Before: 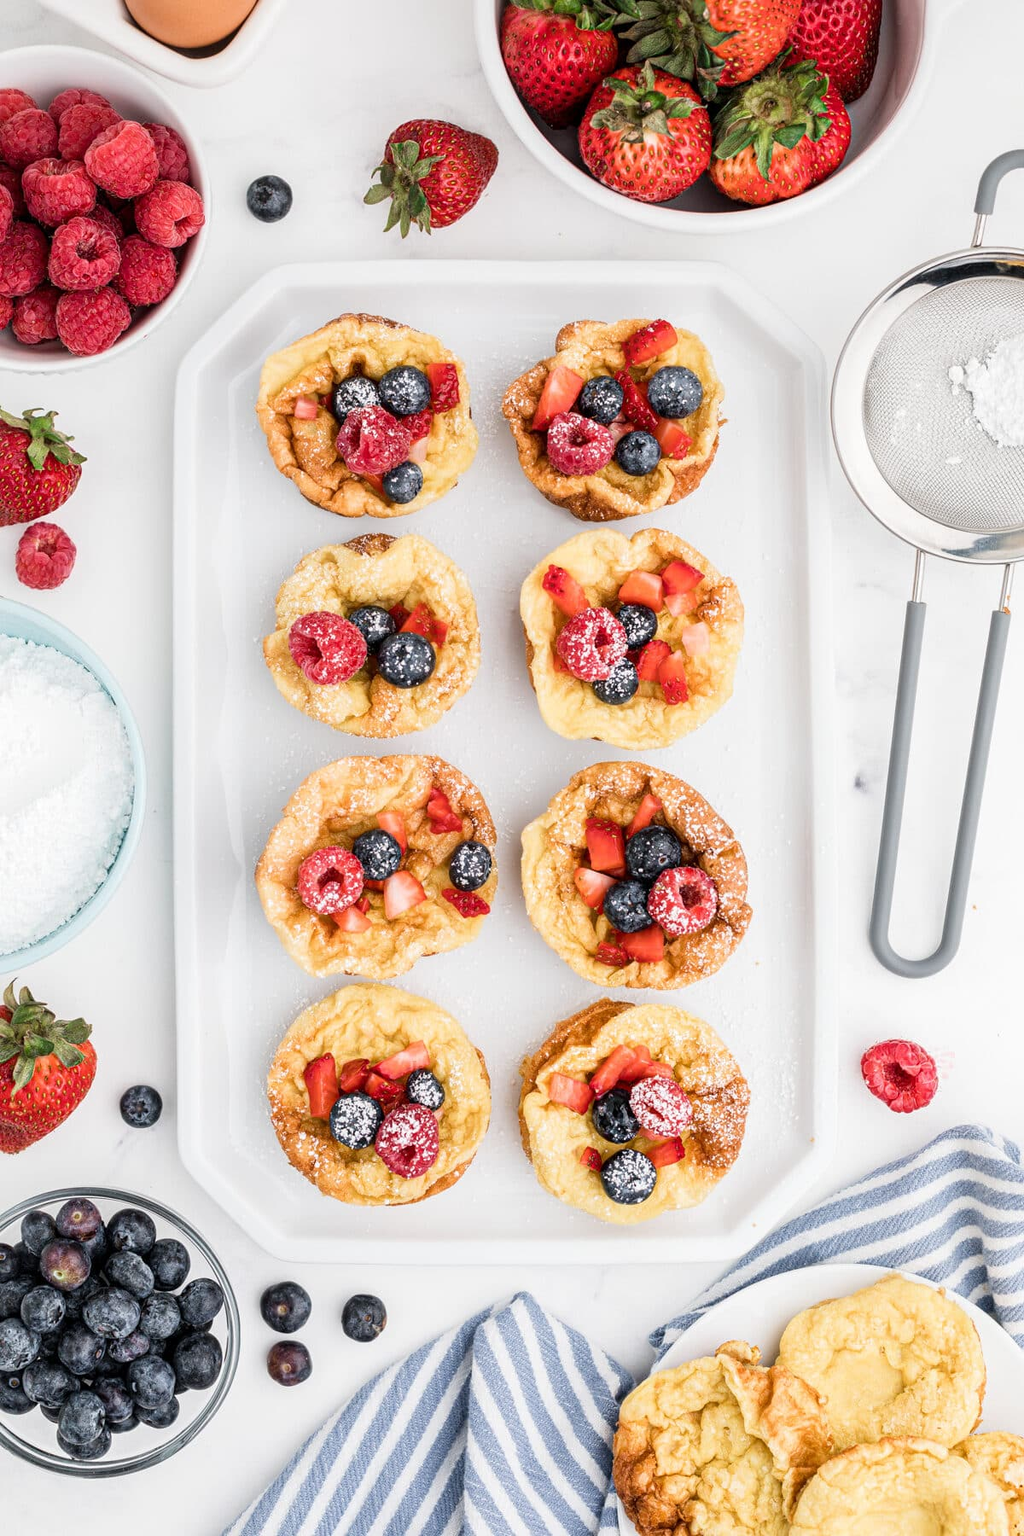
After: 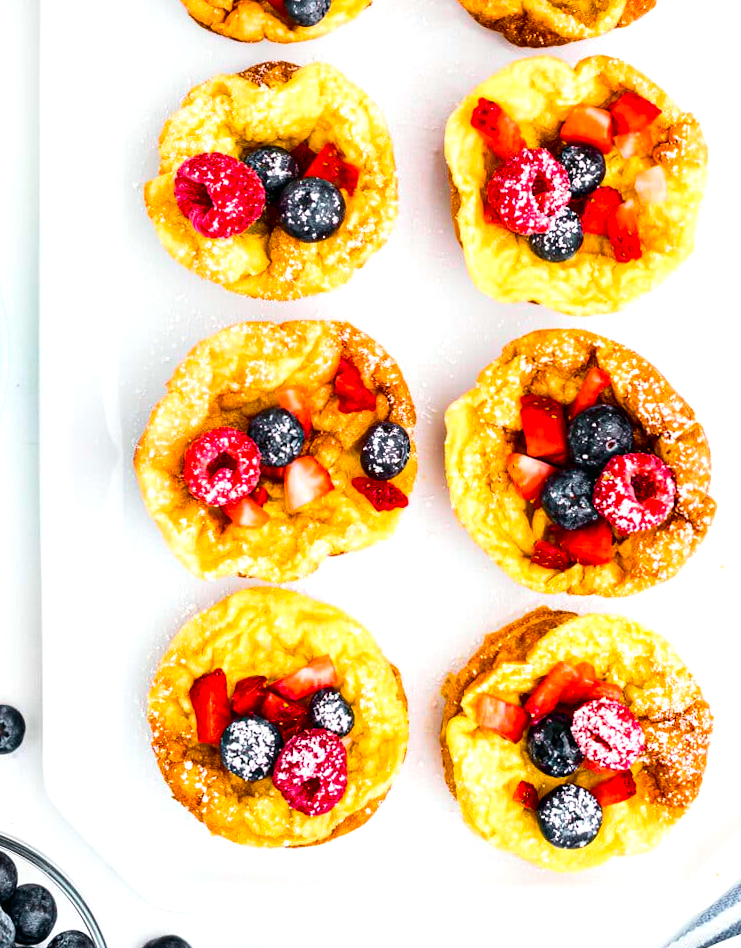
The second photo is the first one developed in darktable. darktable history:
crop: left 13.312%, top 31.28%, right 24.627%, bottom 15.582%
color balance rgb: linear chroma grading › global chroma 9%, perceptual saturation grading › global saturation 36%, perceptual saturation grading › shadows 35%, perceptual brilliance grading › global brilliance 15%, perceptual brilliance grading › shadows -35%, global vibrance 15%
rotate and perspective: rotation 0.192°, lens shift (horizontal) -0.015, crop left 0.005, crop right 0.996, crop top 0.006, crop bottom 0.99
tone curve: curves: ch0 [(0, 0.003) (0.056, 0.041) (0.211, 0.187) (0.482, 0.519) (0.836, 0.864) (0.997, 0.984)]; ch1 [(0, 0) (0.276, 0.206) (0.393, 0.364) (0.482, 0.471) (0.506, 0.5) (0.523, 0.523) (0.572, 0.604) (0.635, 0.665) (0.695, 0.759) (1, 1)]; ch2 [(0, 0) (0.438, 0.456) (0.473, 0.47) (0.503, 0.503) (0.536, 0.527) (0.562, 0.584) (0.612, 0.61) (0.679, 0.72) (1, 1)], color space Lab, independent channels, preserve colors none
